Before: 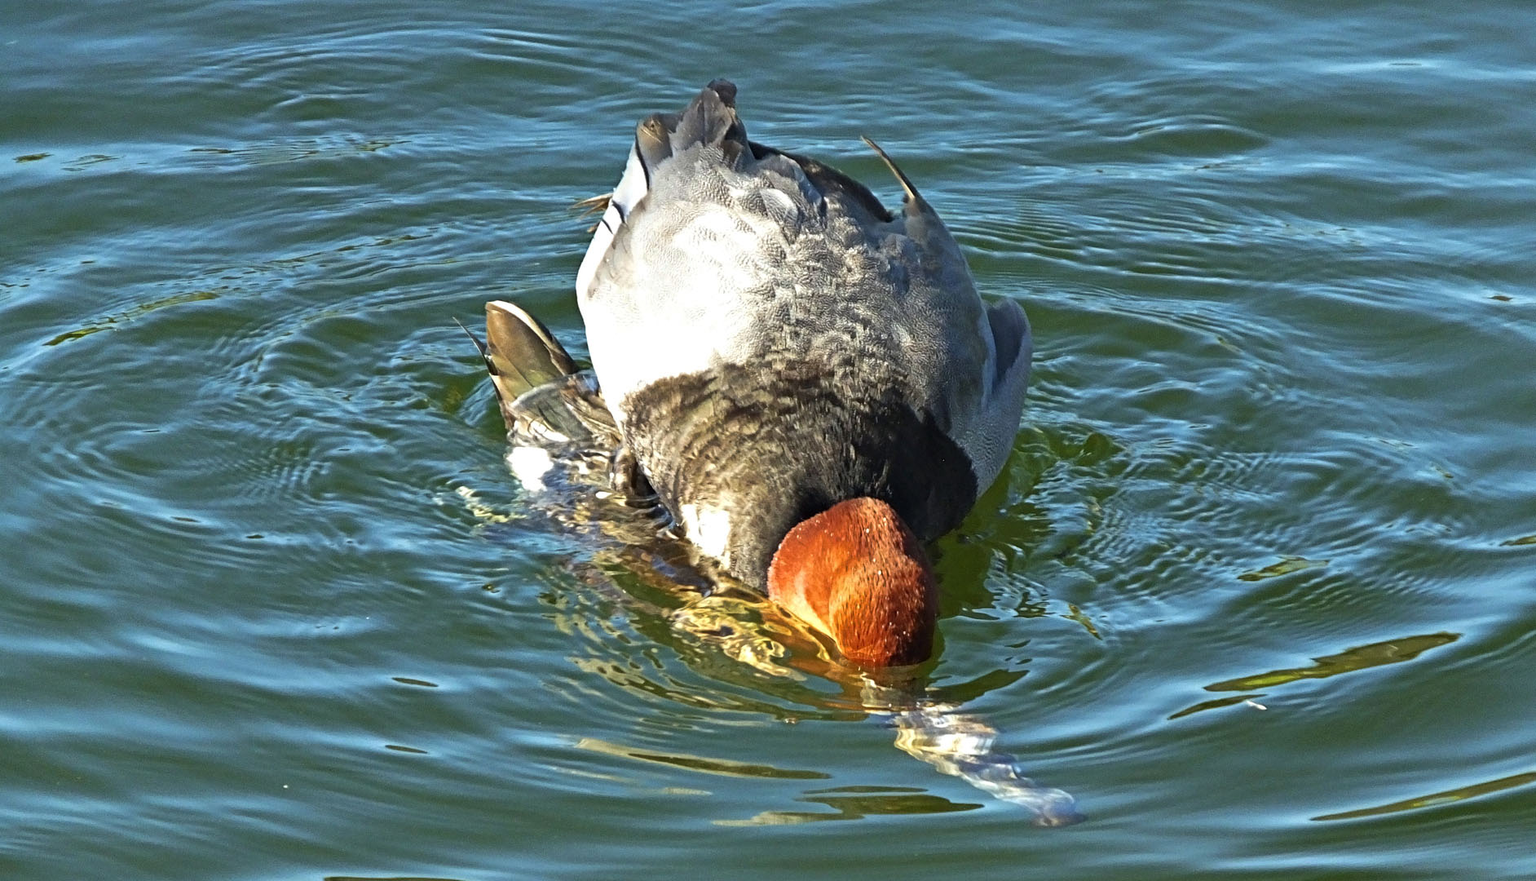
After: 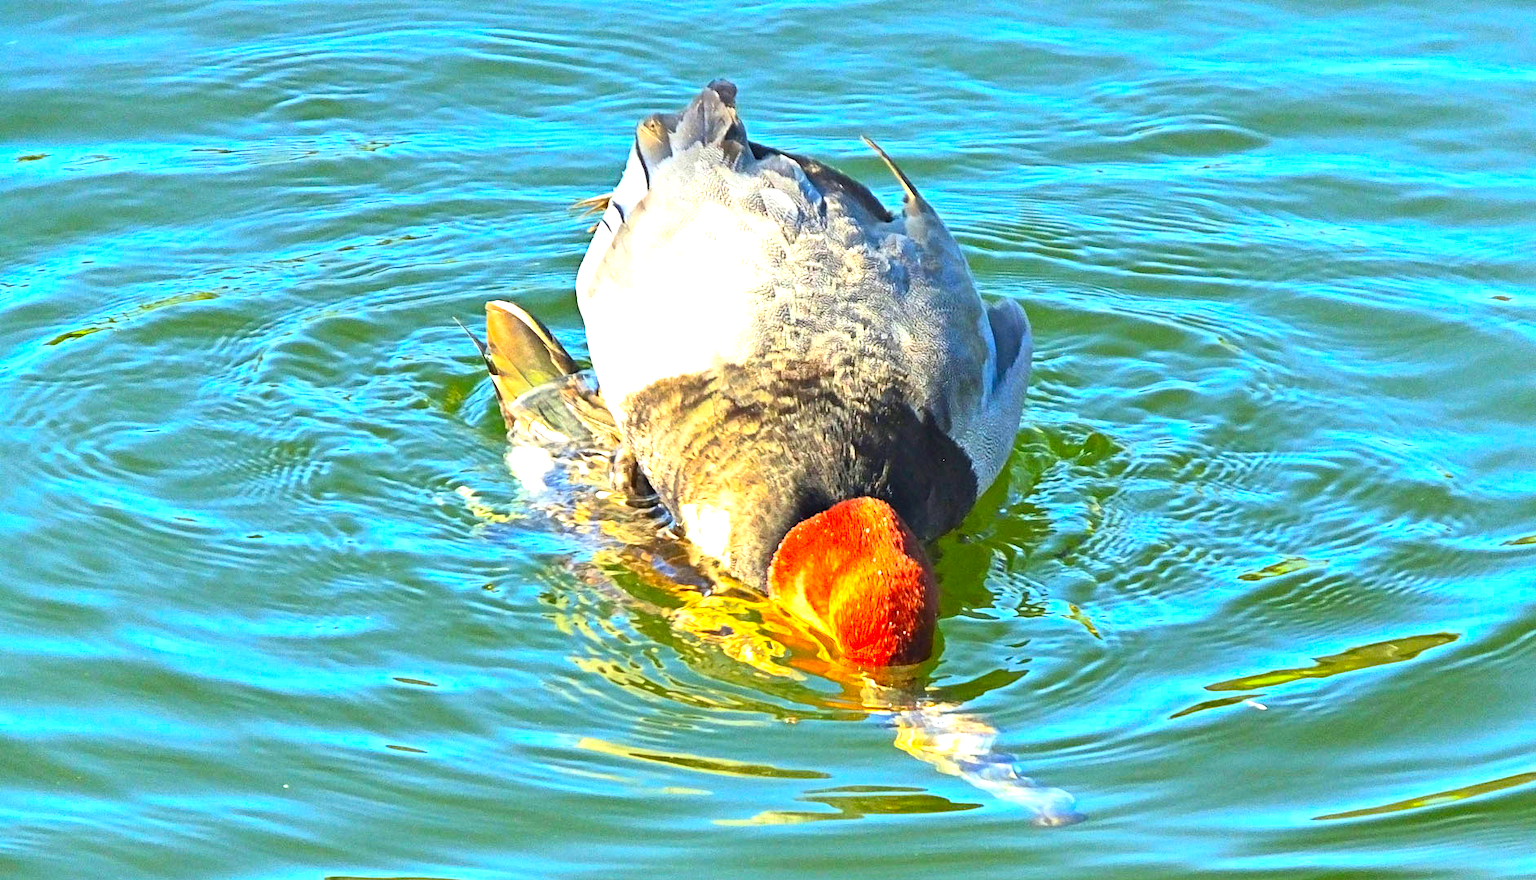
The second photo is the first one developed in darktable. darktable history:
exposure: black level correction 0, exposure 1 EV, compensate exposure bias true, compensate highlight preservation false
contrast brightness saturation: contrast 0.2, brightness 0.2, saturation 0.8
